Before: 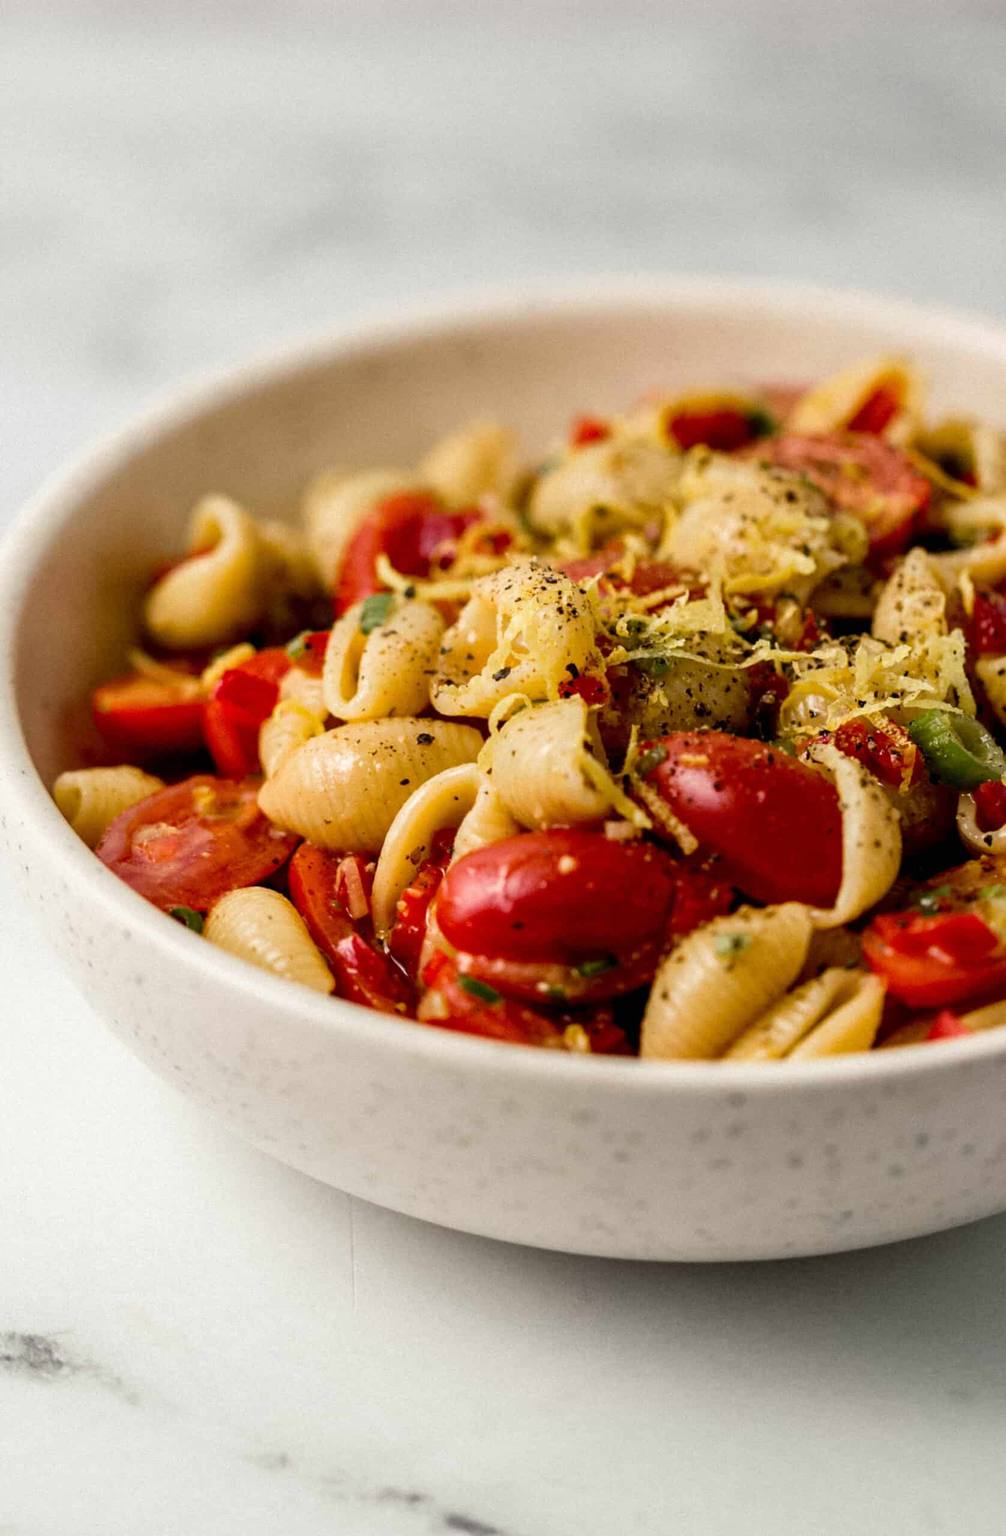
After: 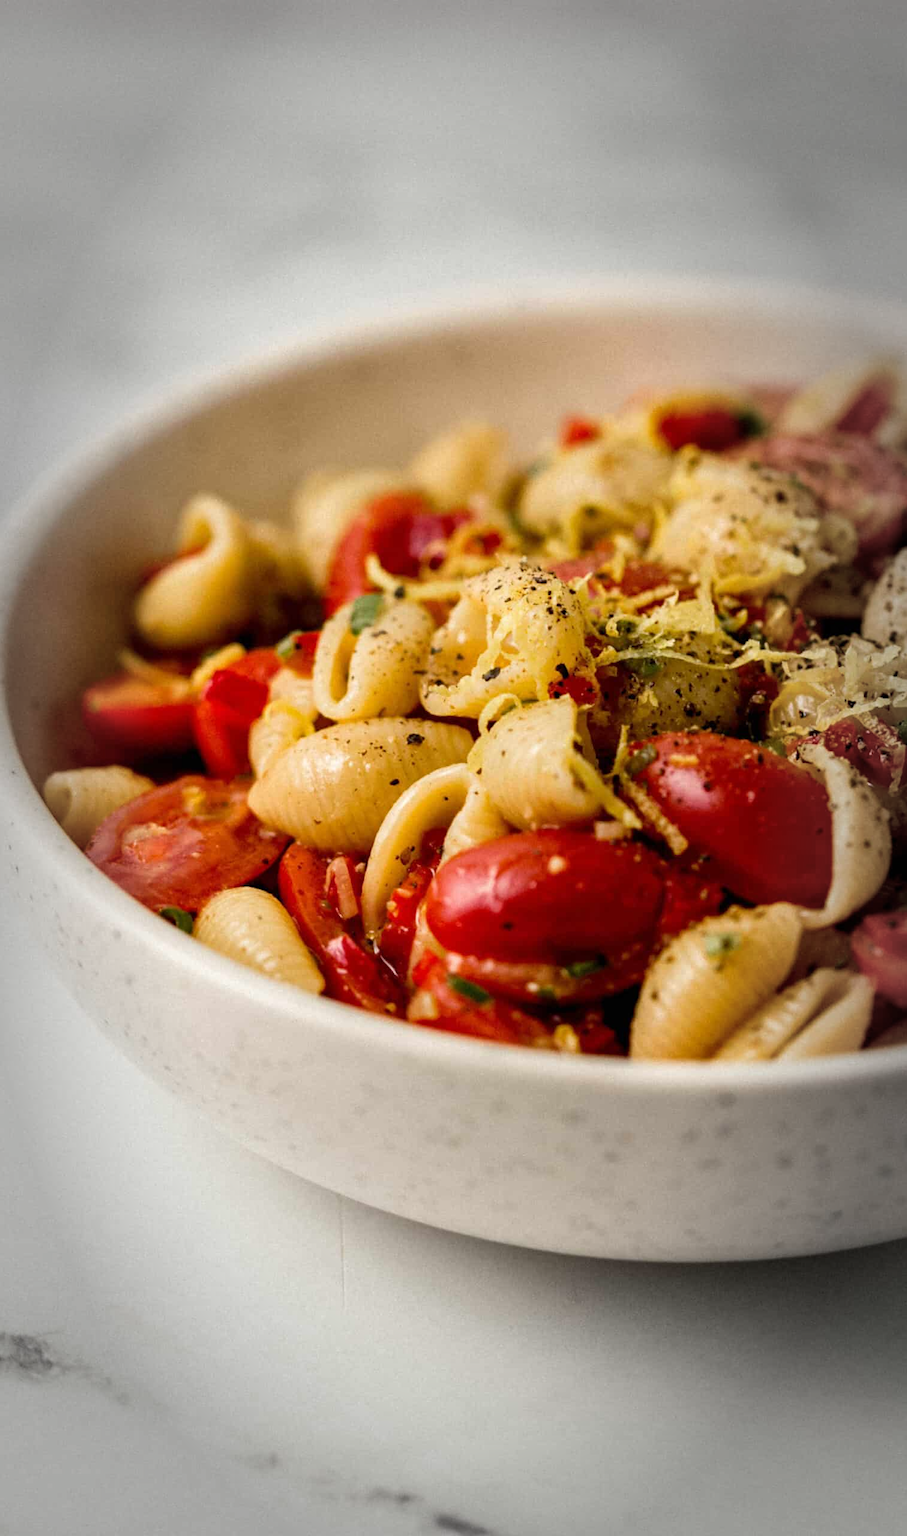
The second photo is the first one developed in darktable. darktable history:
vignetting: fall-off start 66.51%, fall-off radius 39.66%, automatic ratio true, width/height ratio 0.664
crop and rotate: left 1.036%, right 8.746%
